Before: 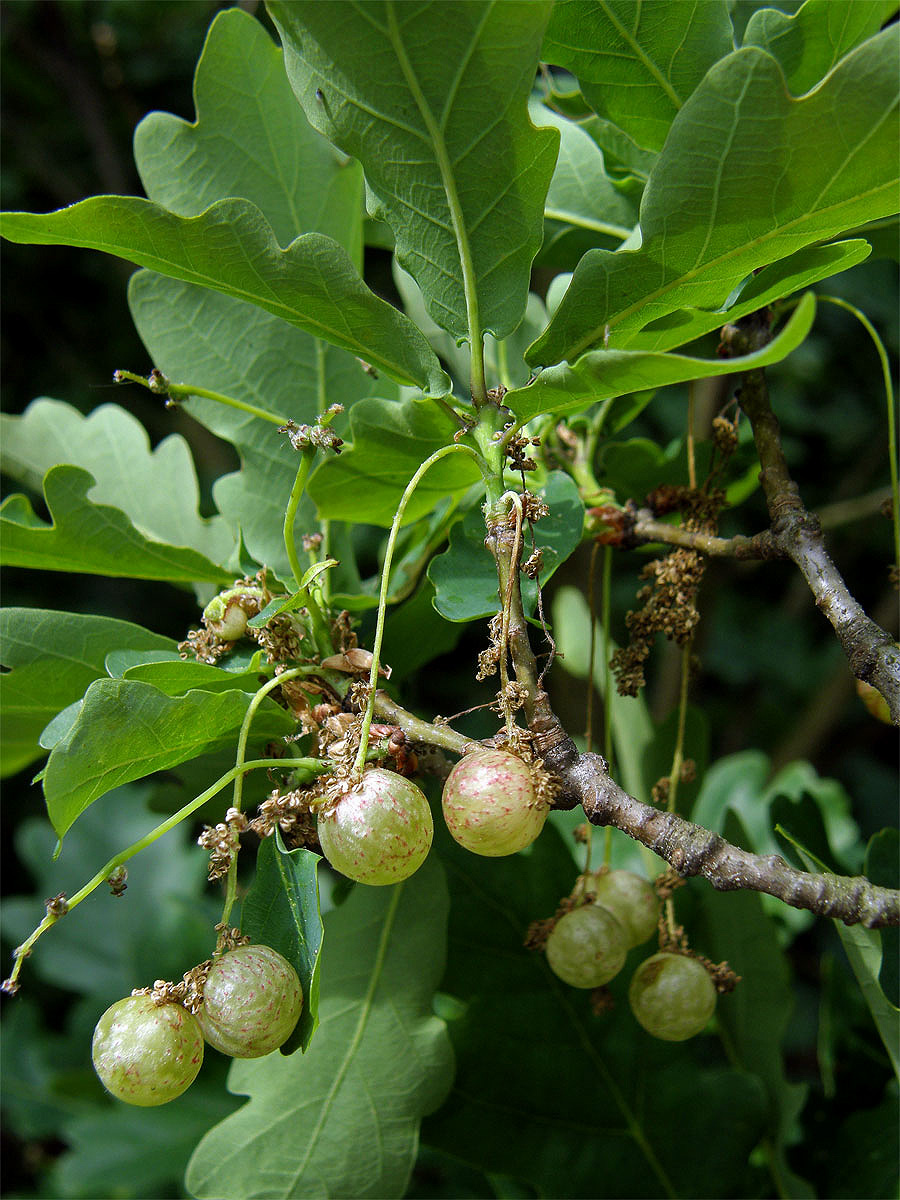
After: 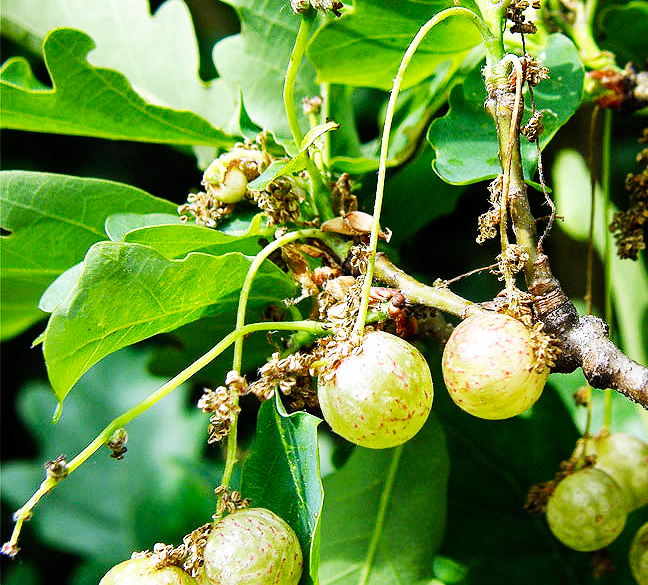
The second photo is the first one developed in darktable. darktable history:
shadows and highlights: low approximation 0.01, soften with gaussian
crop: top 36.422%, right 27.956%, bottom 14.783%
base curve: curves: ch0 [(0, 0) (0.007, 0.004) (0.027, 0.03) (0.046, 0.07) (0.207, 0.54) (0.442, 0.872) (0.673, 0.972) (1, 1)], preserve colors none
